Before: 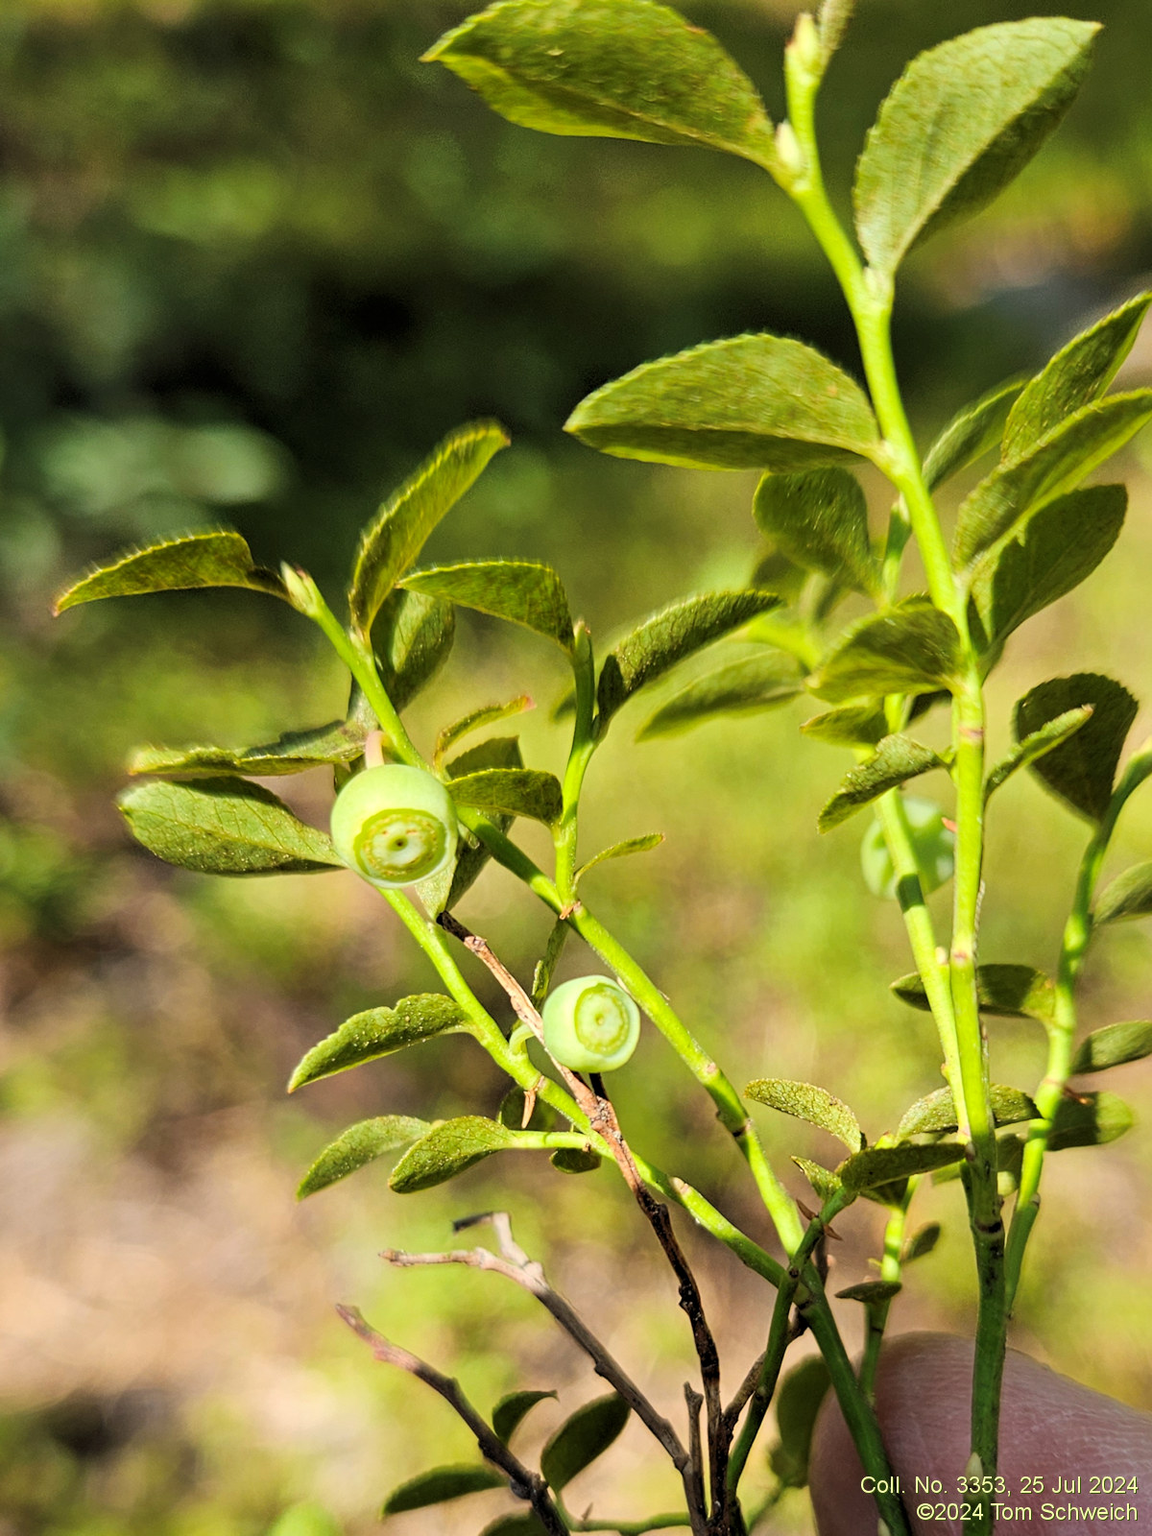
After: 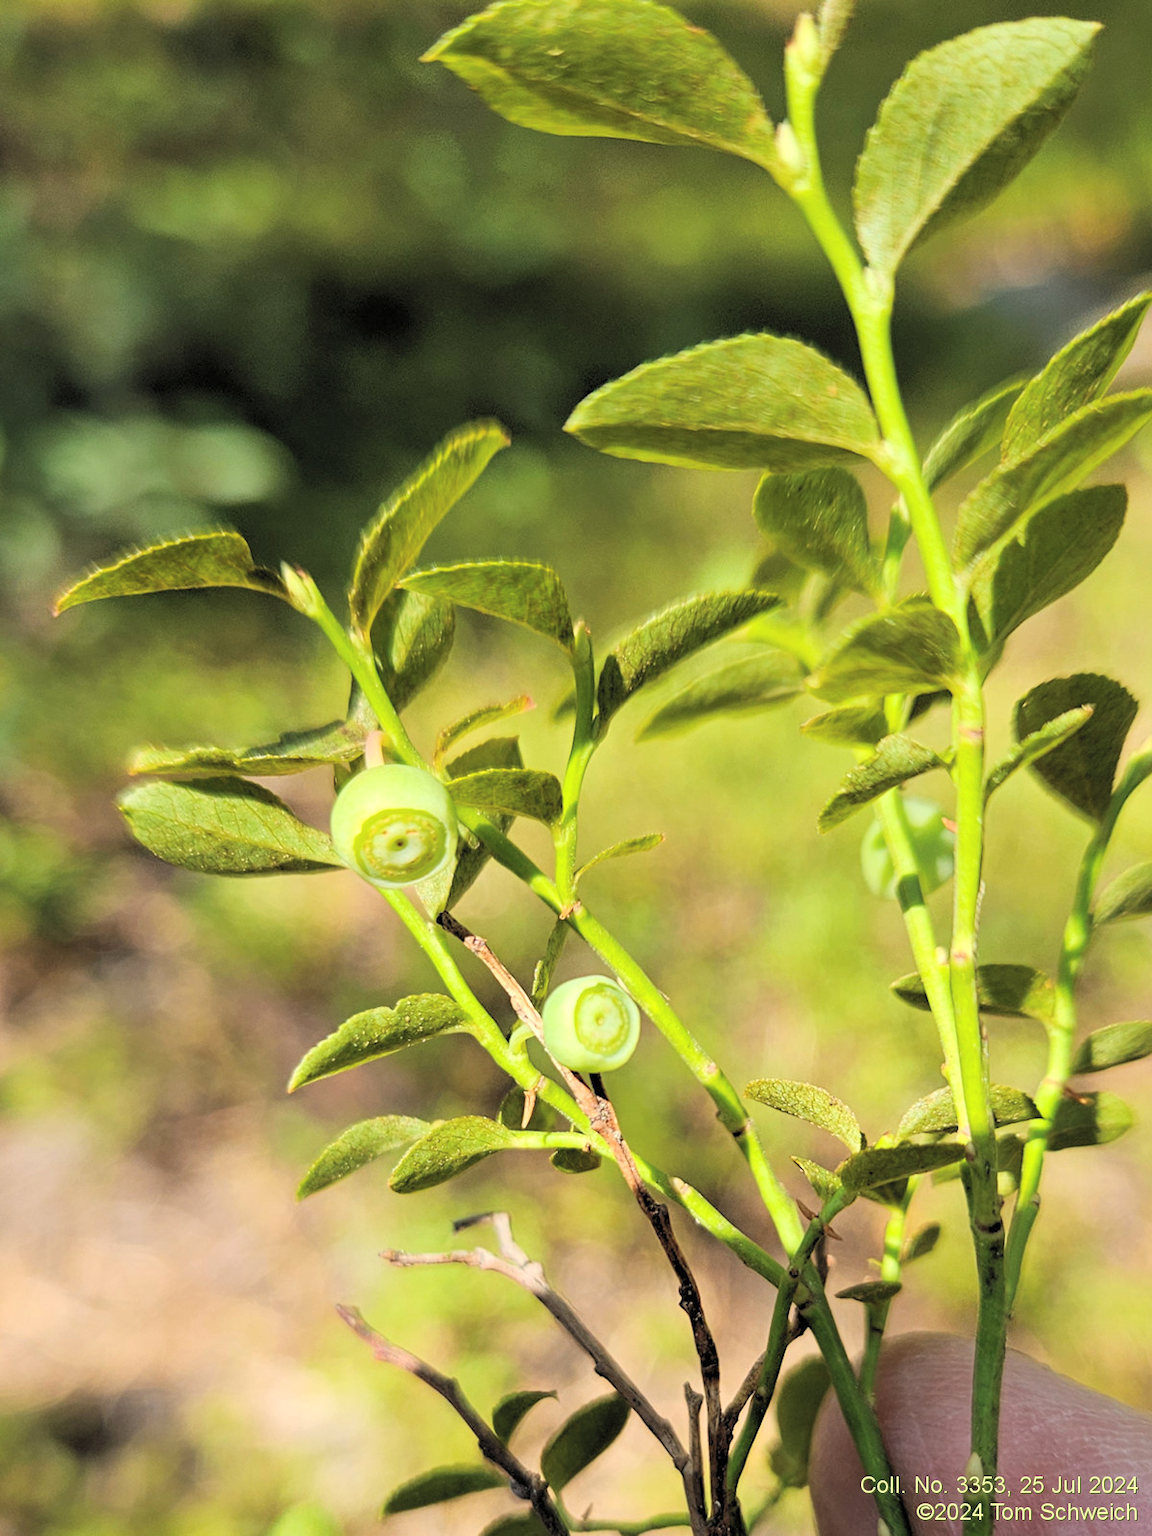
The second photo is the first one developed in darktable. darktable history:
contrast brightness saturation: brightness 0.149
